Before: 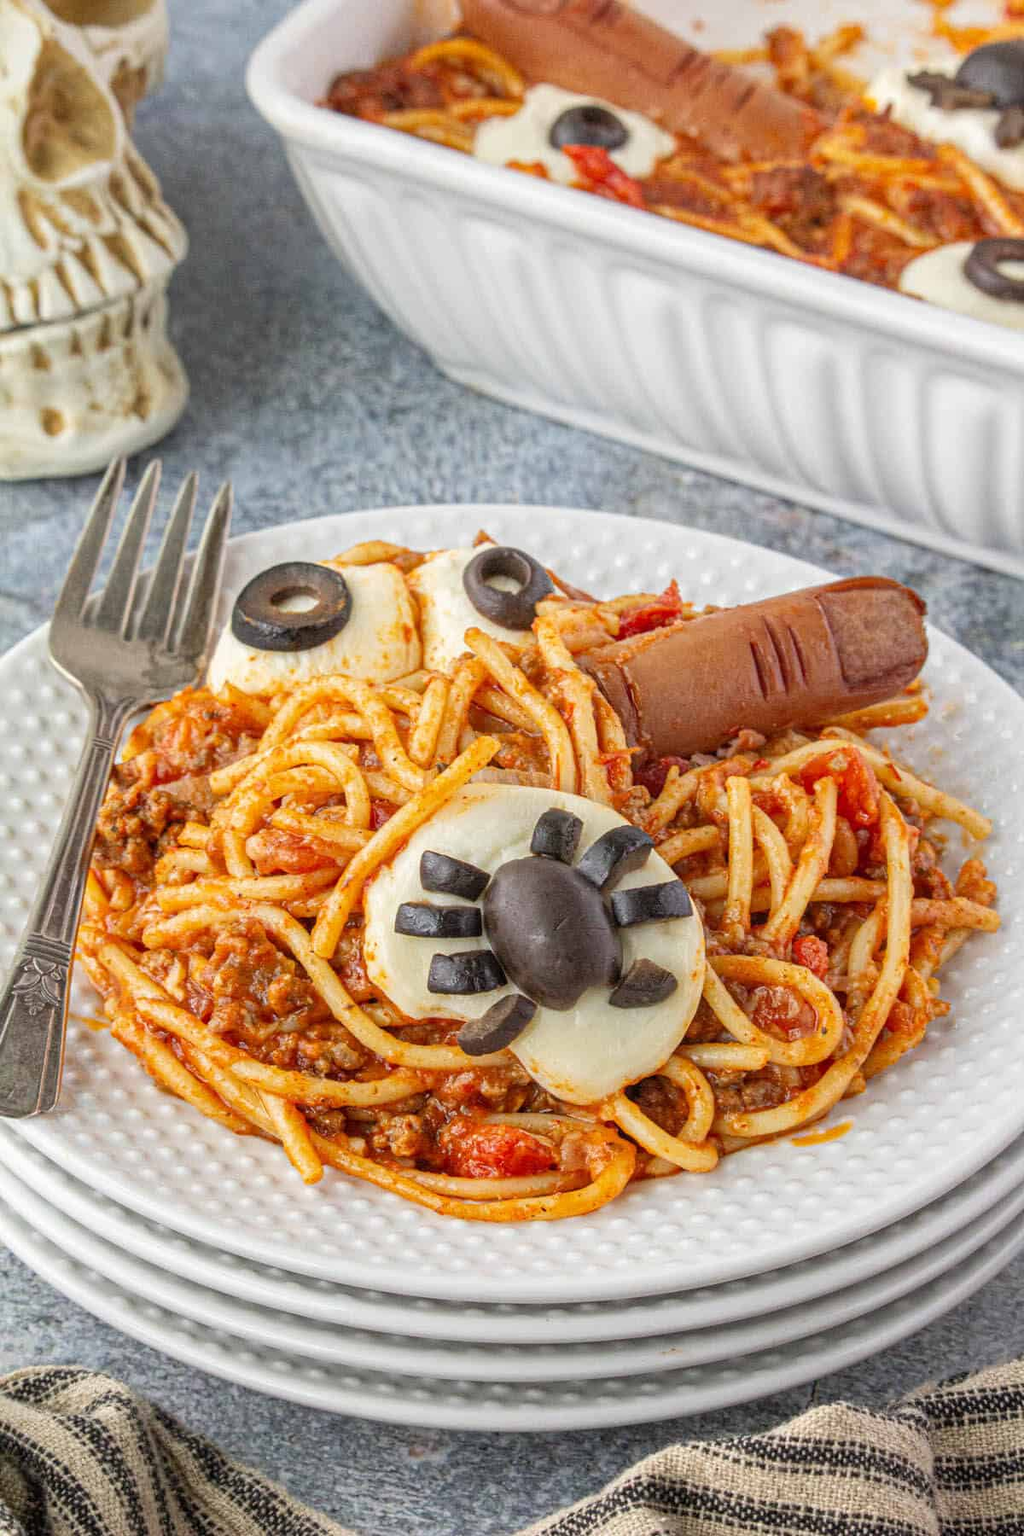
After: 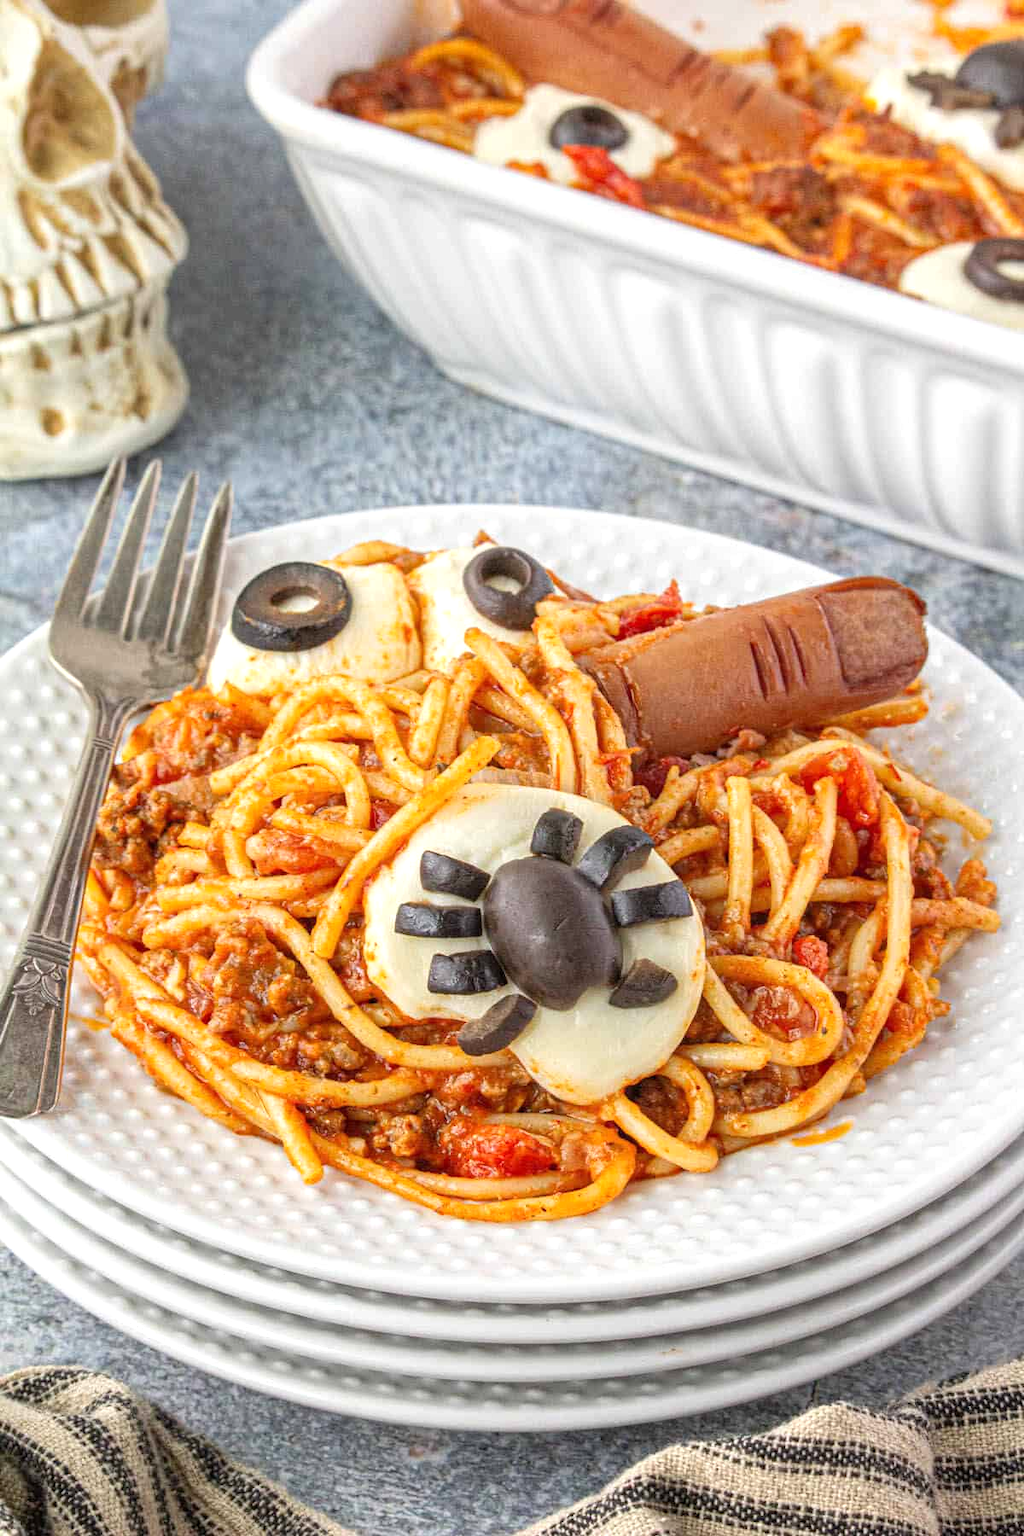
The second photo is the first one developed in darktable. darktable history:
exposure: exposure 0.338 EV, compensate highlight preservation false
